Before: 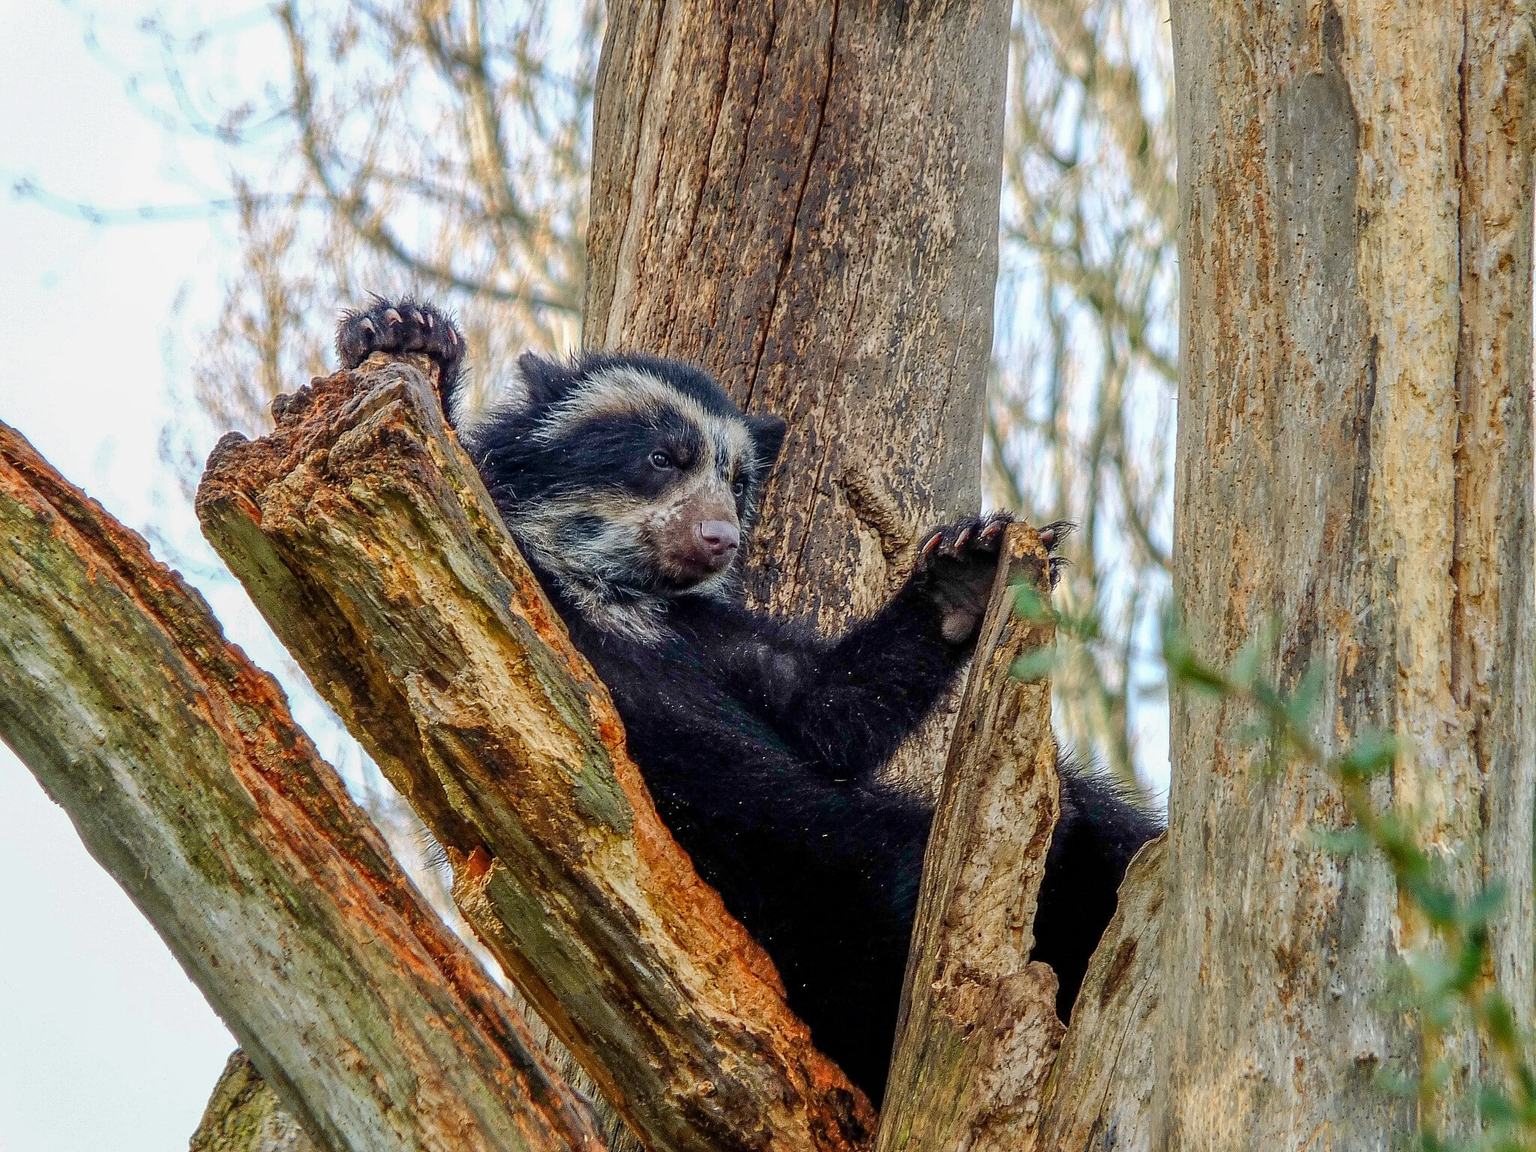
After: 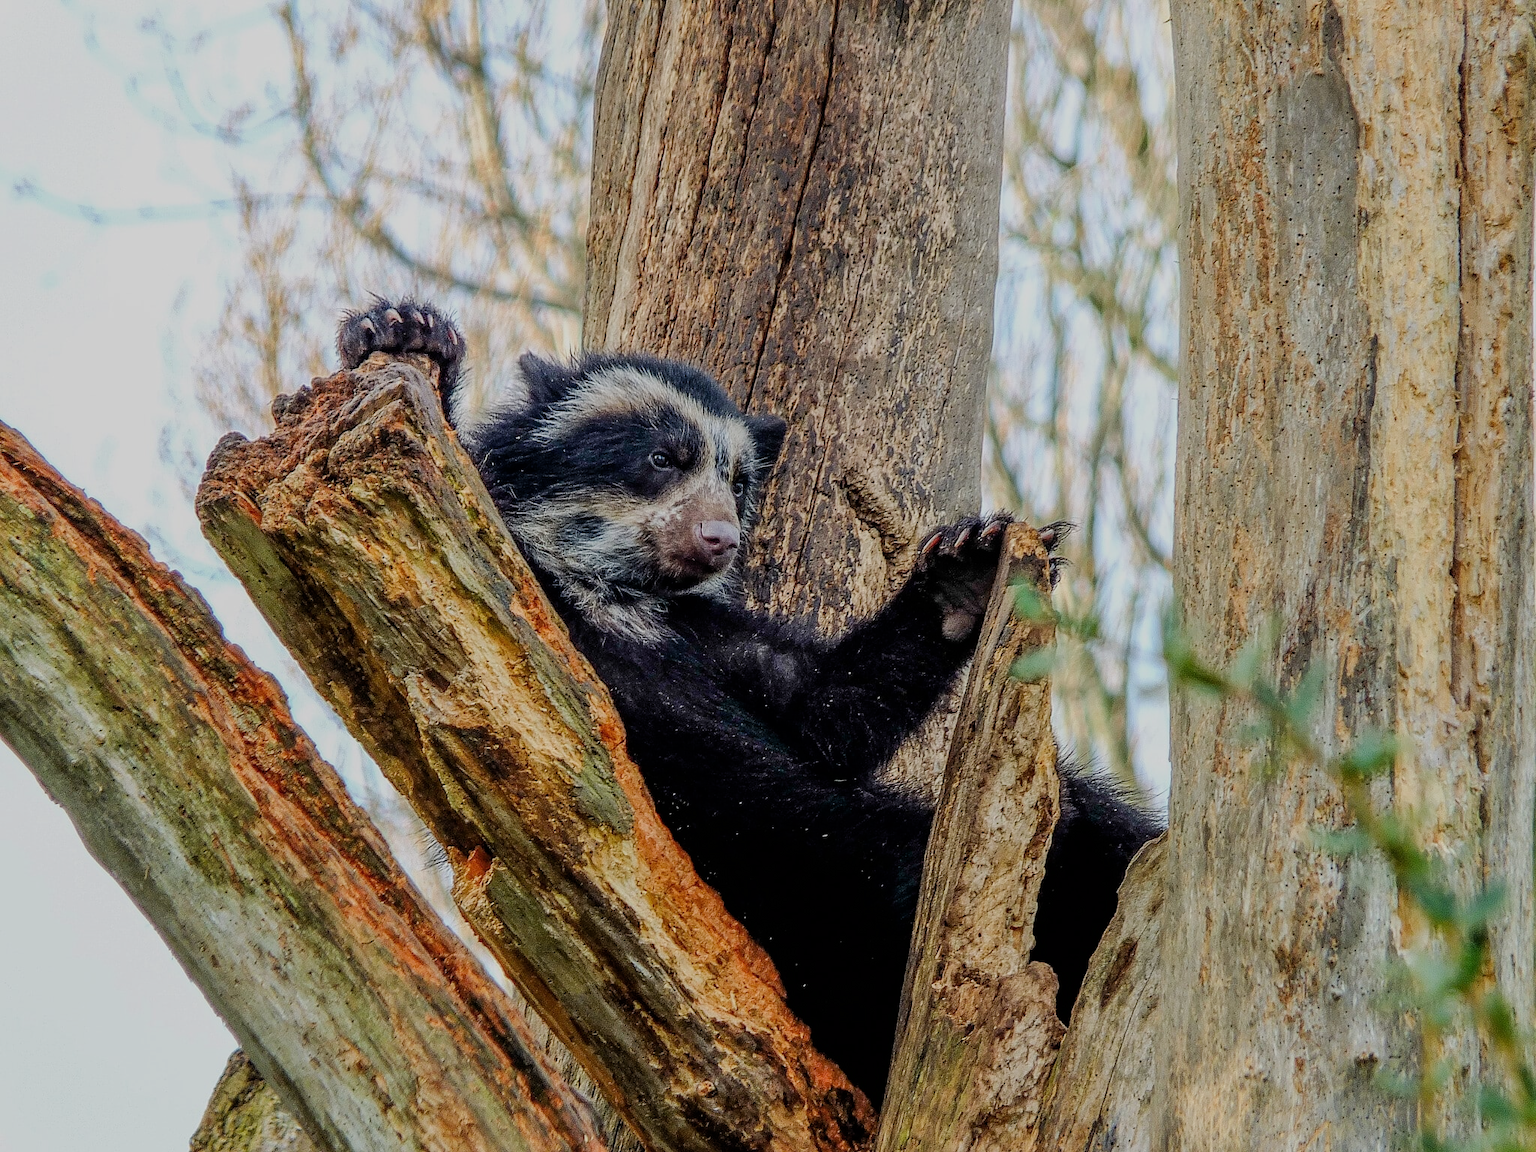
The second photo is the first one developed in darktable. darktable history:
filmic rgb: black relative exposure -7.65 EV, white relative exposure 4.56 EV, threshold -0.323 EV, transition 3.19 EV, structure ↔ texture 99.53%, hardness 3.61, enable highlight reconstruction true
